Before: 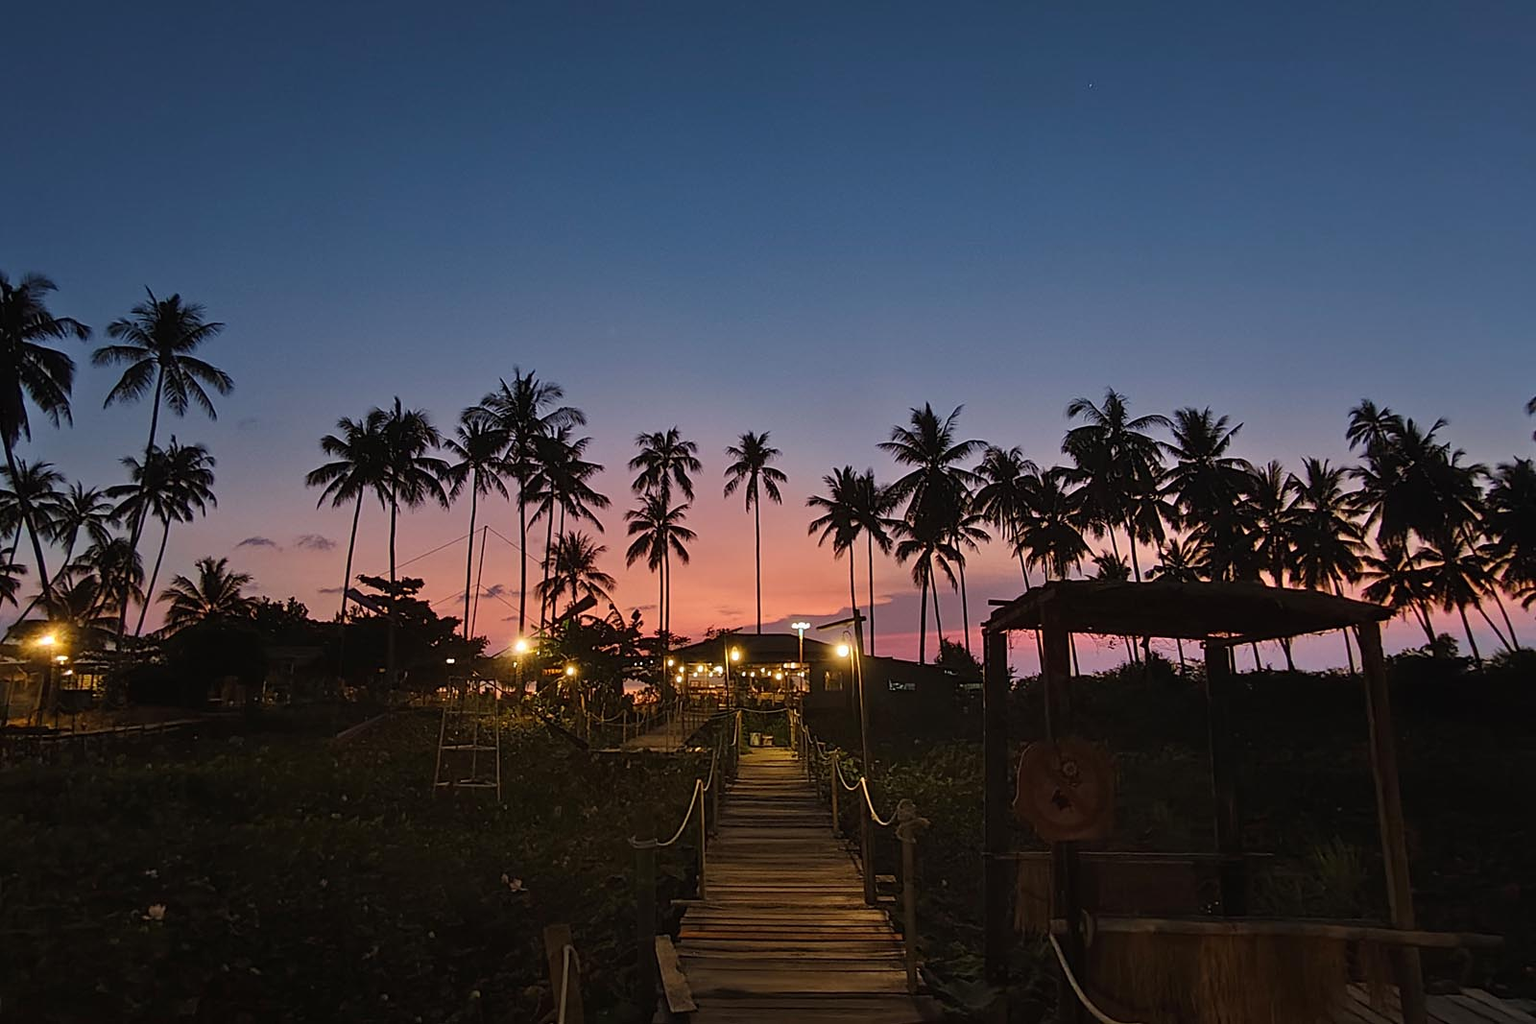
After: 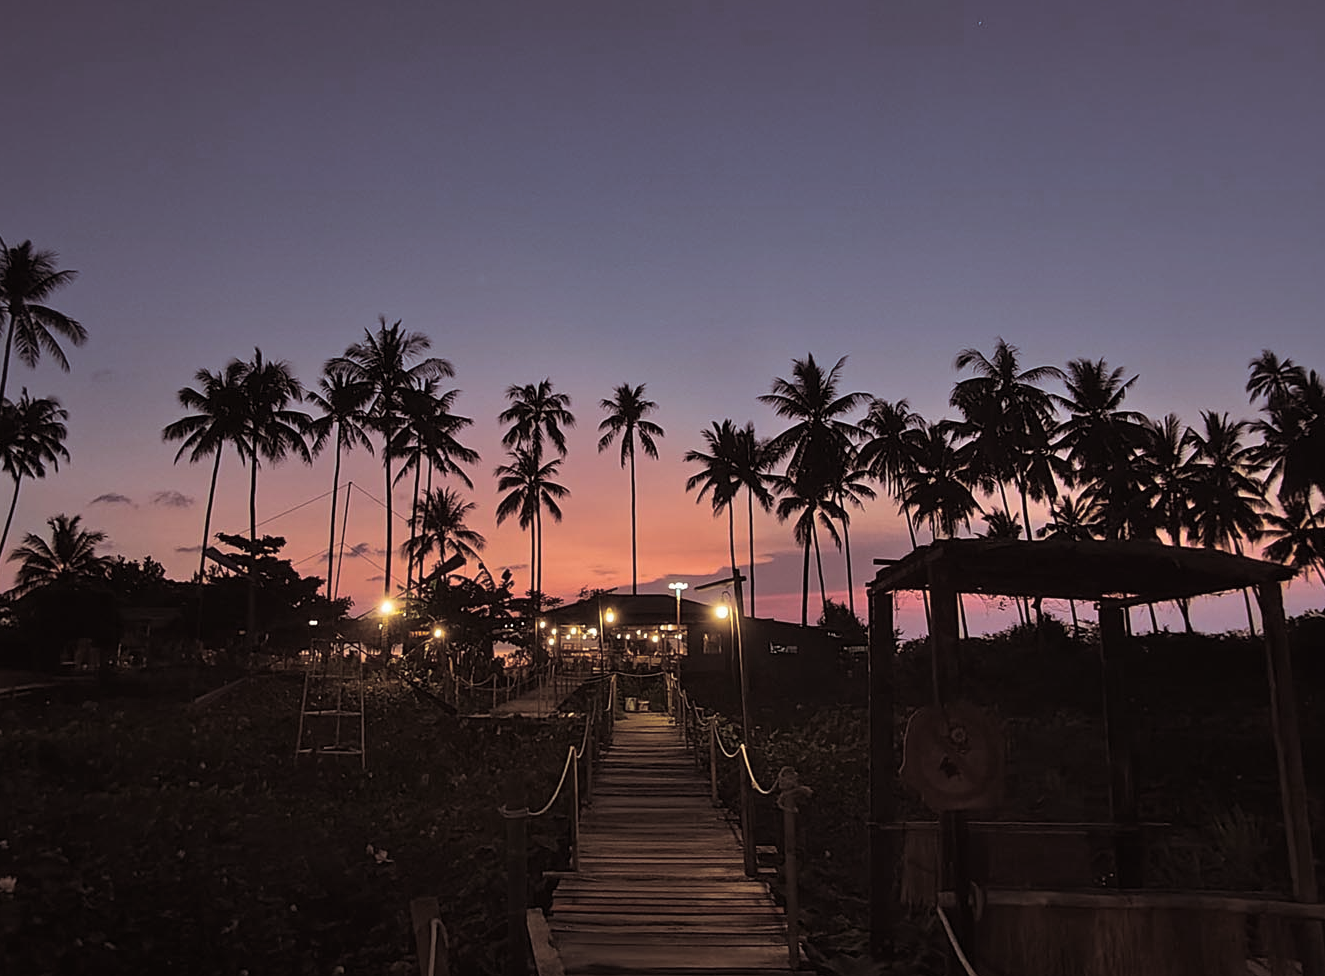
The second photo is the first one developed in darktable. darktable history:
crop: left 9.807%, top 6.259%, right 7.334%, bottom 2.177%
split-toning: shadows › saturation 0.2
